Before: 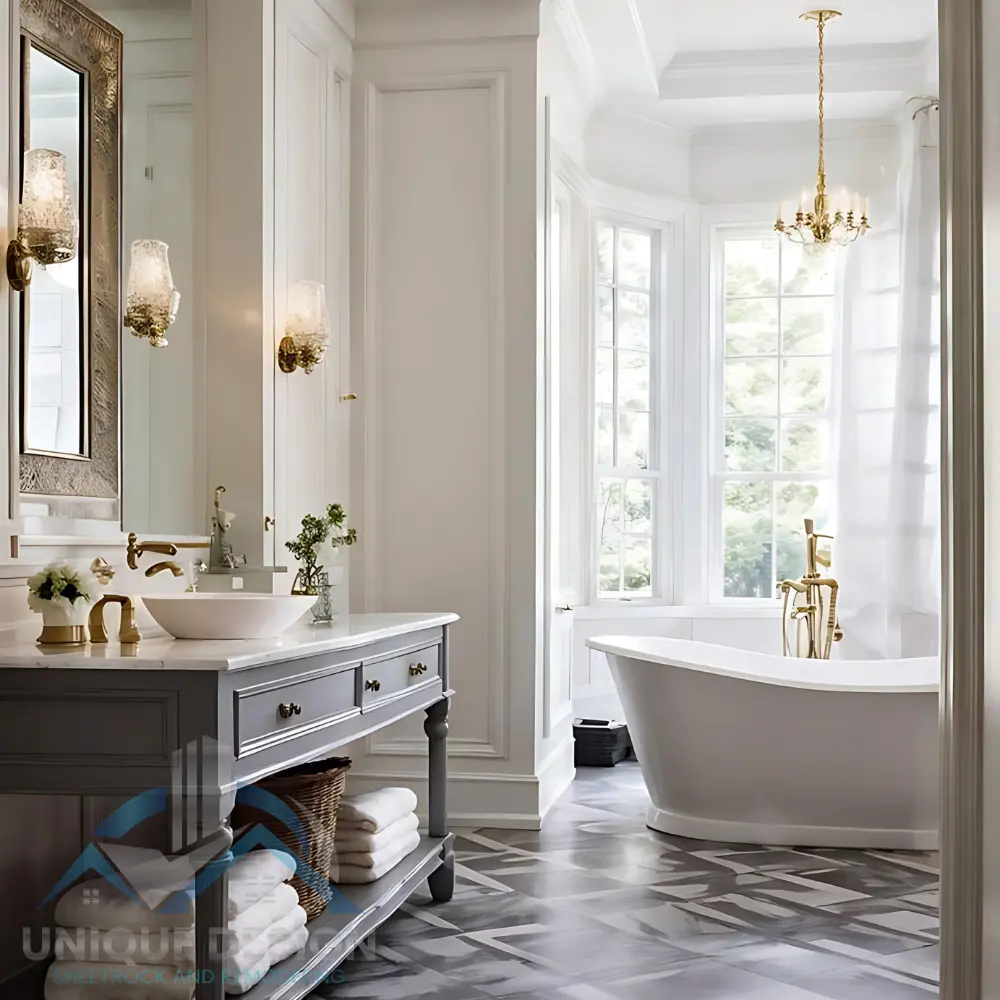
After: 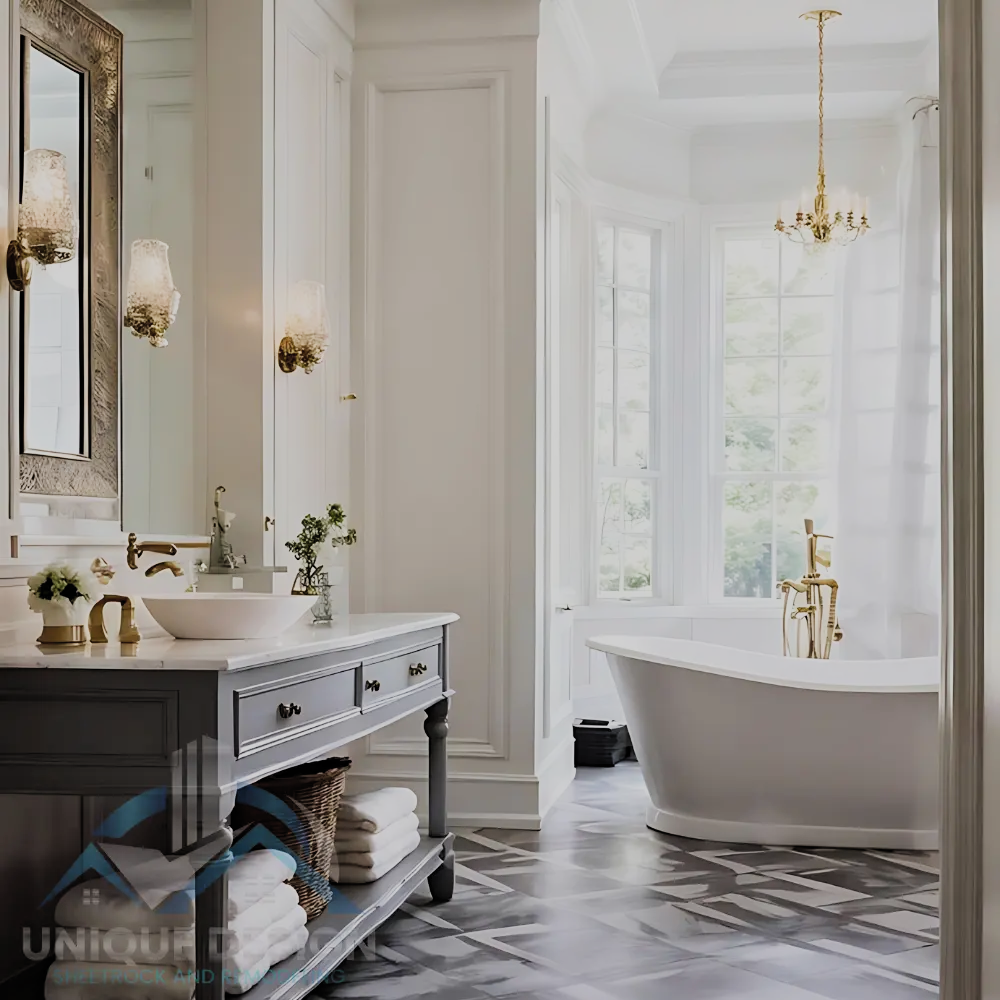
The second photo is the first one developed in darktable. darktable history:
filmic rgb: black relative exposure -7.65 EV, white relative exposure 4.56 EV, threshold 2.99 EV, hardness 3.61, contrast 1.052, color science v5 (2021), contrast in shadows safe, contrast in highlights safe, enable highlight reconstruction true
